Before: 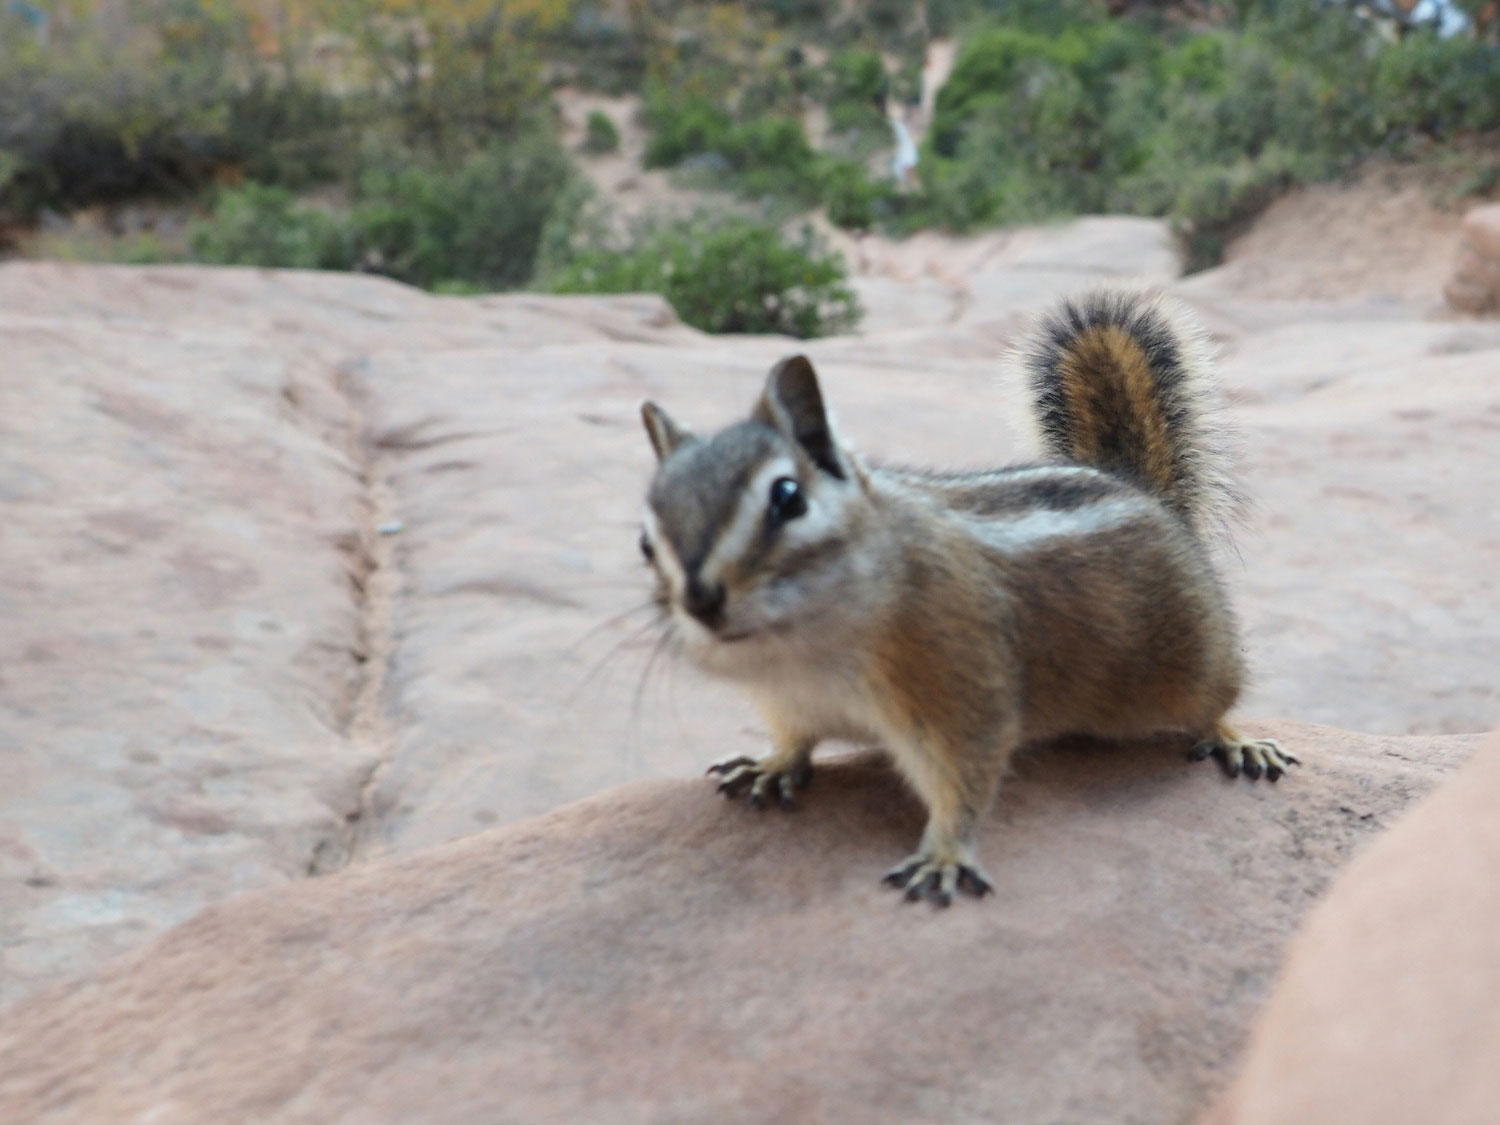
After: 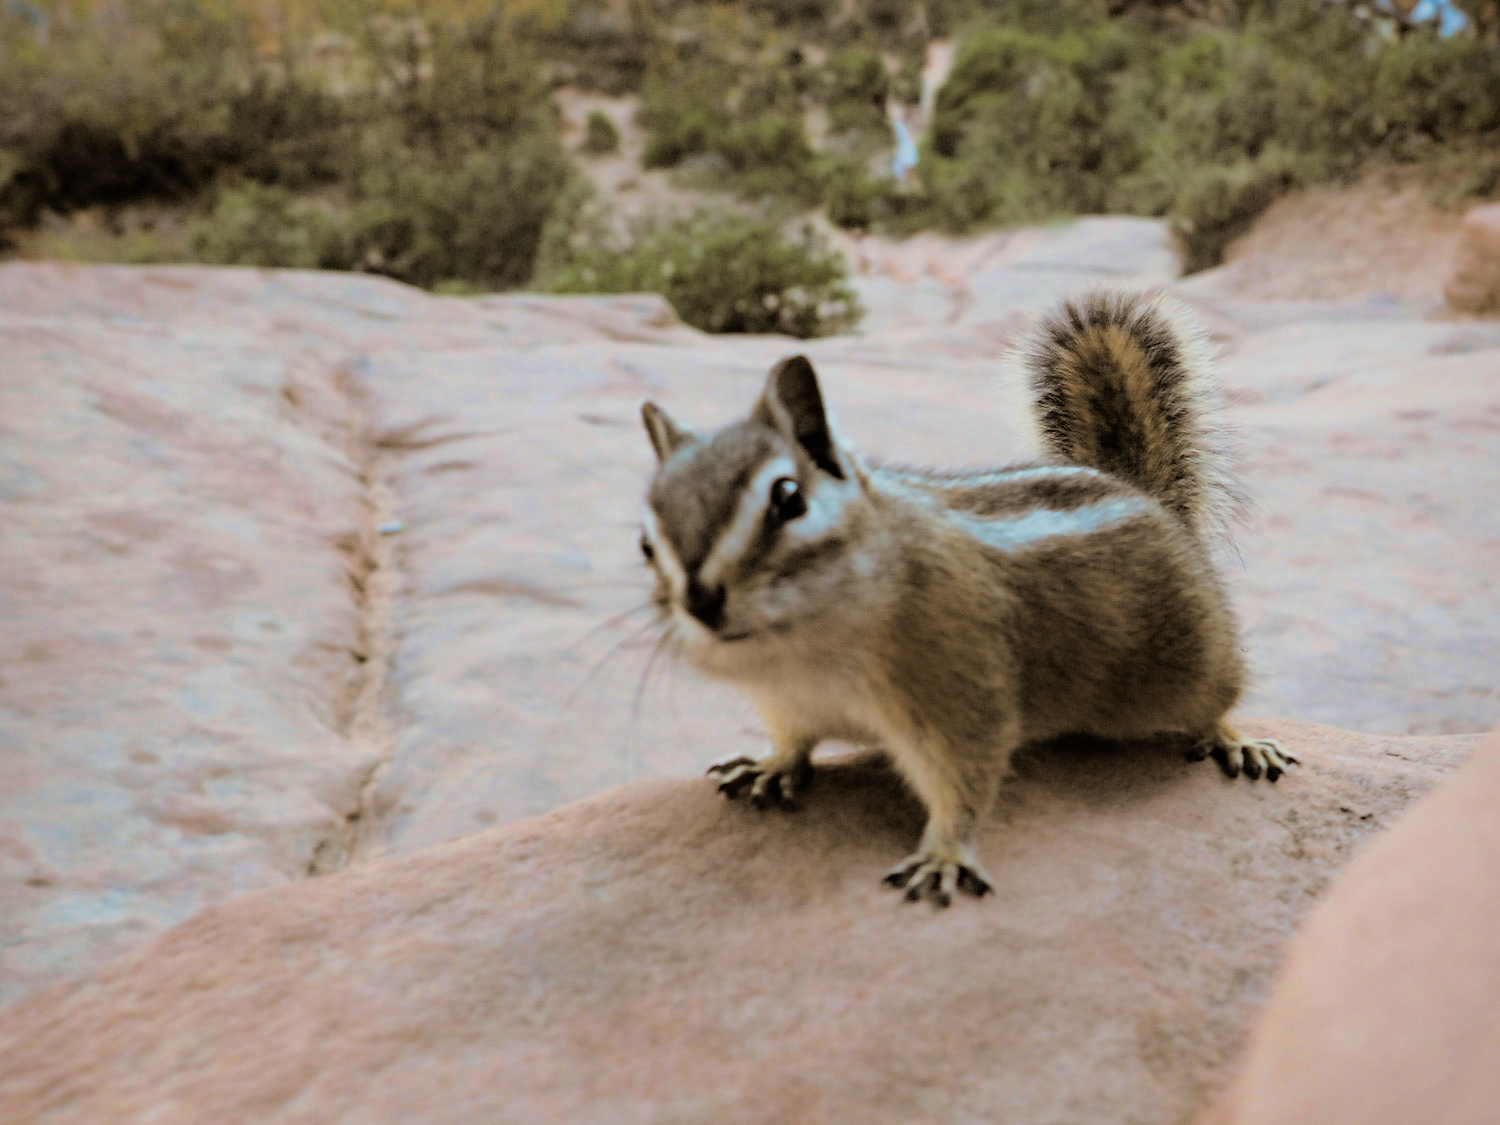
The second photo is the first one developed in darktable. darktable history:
vignetting: brightness -0.233, saturation 0.141
filmic rgb: threshold 3 EV, hardness 4.17, latitude 50%, contrast 1.1, preserve chrominance max RGB, color science v6 (2022), contrast in shadows safe, contrast in highlights safe, enable highlight reconstruction true
haze removal: compatibility mode true, adaptive false
split-toning: shadows › hue 37.98°, highlights › hue 185.58°, balance -55.261
velvia: on, module defaults
